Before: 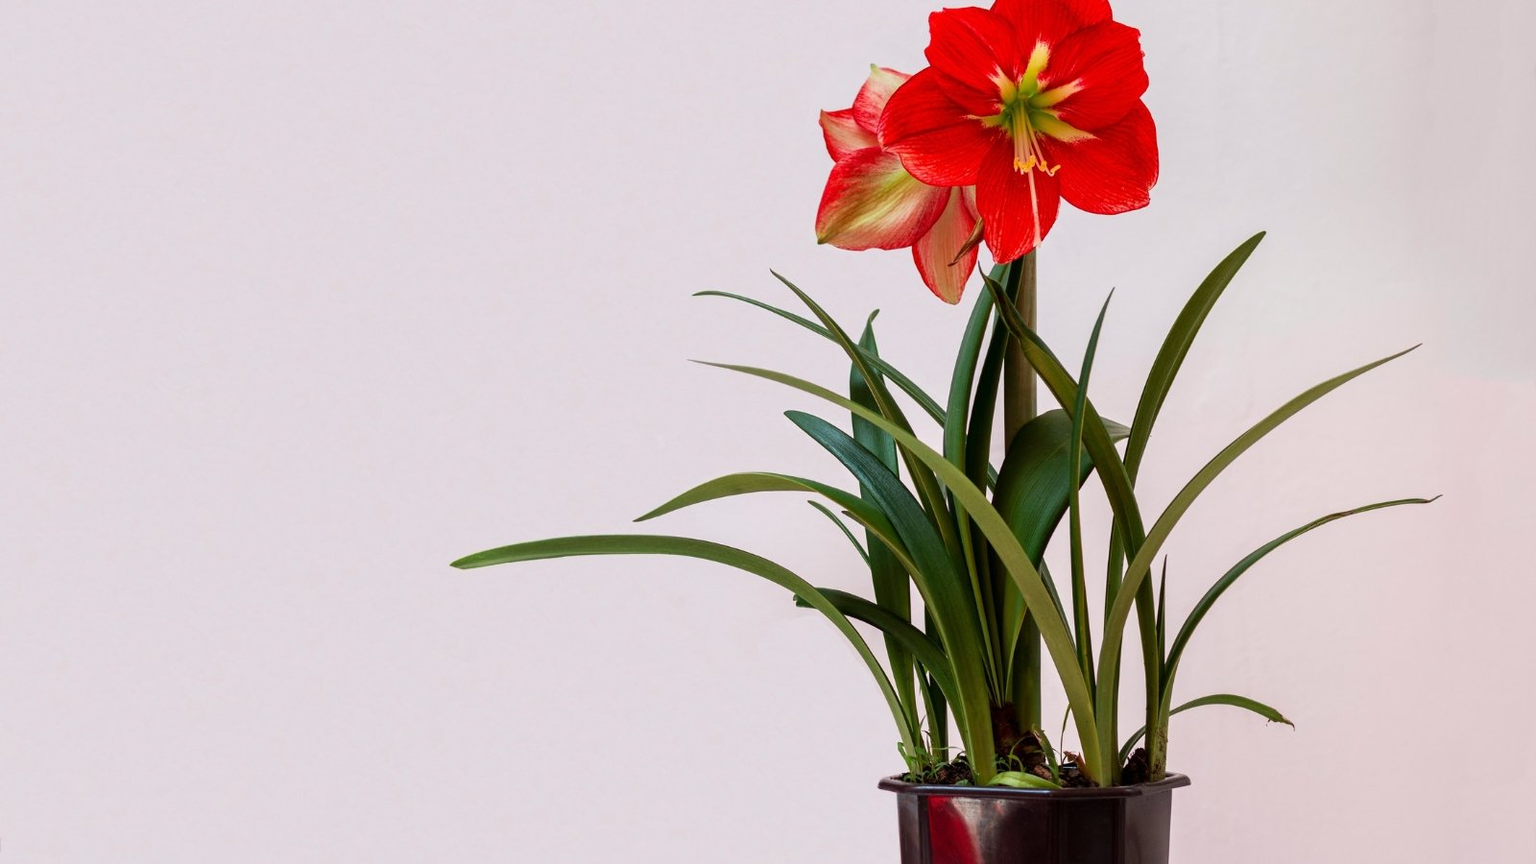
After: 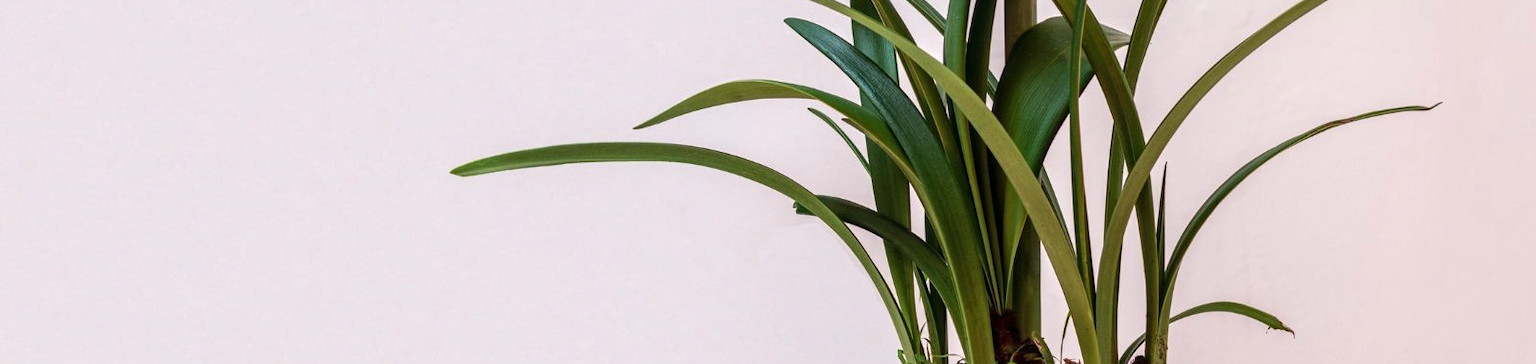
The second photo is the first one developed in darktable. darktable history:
crop: top 45.458%, bottom 12.243%
exposure: exposure 0.16 EV, compensate exposure bias true, compensate highlight preservation false
local contrast: on, module defaults
